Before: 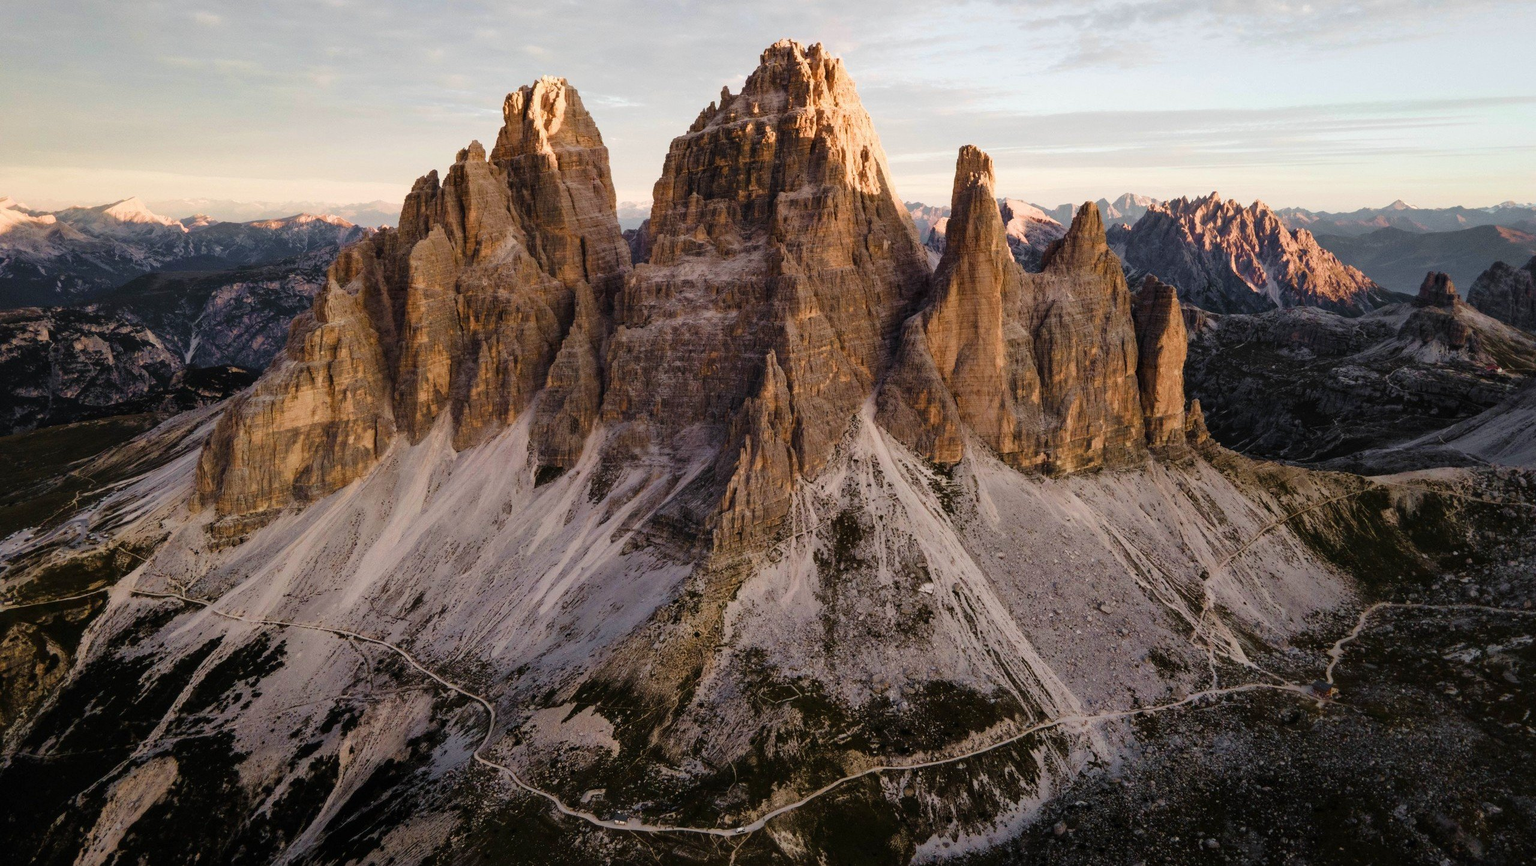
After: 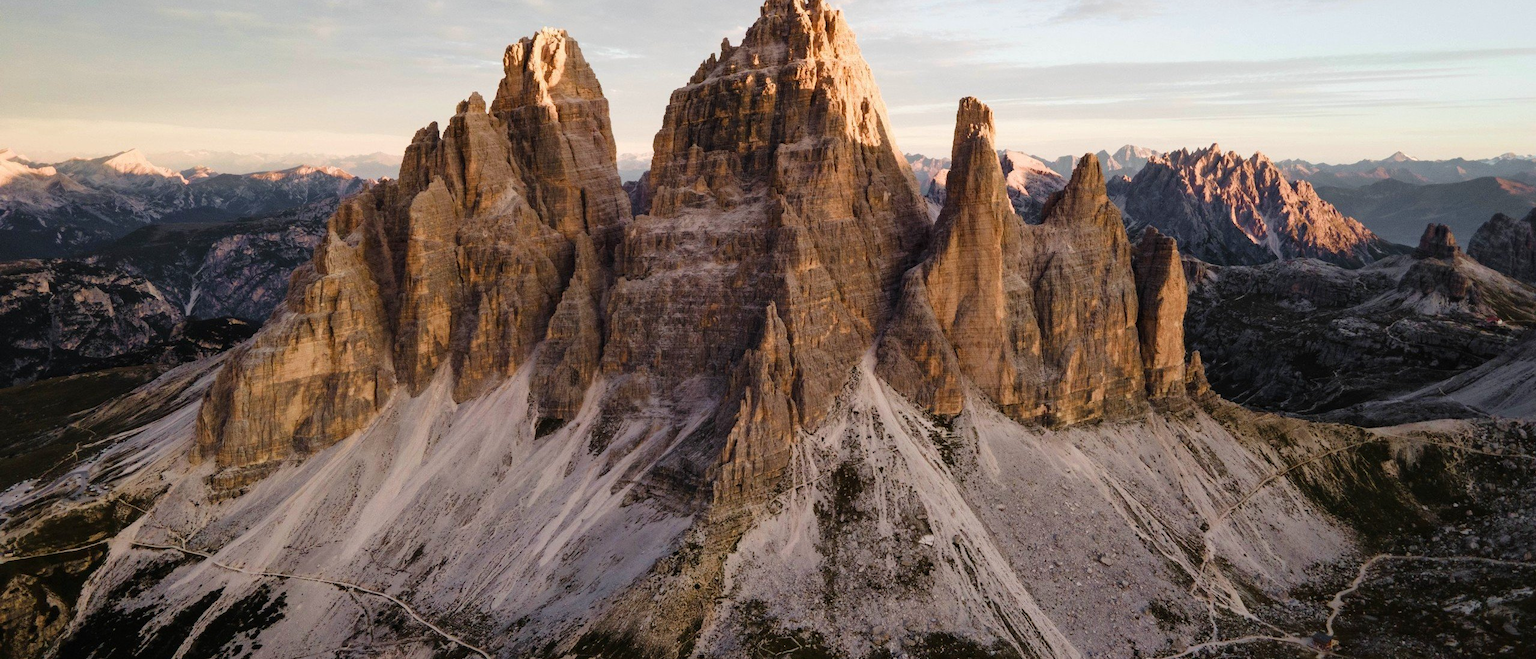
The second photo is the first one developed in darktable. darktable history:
crop: top 5.666%, bottom 18.184%
